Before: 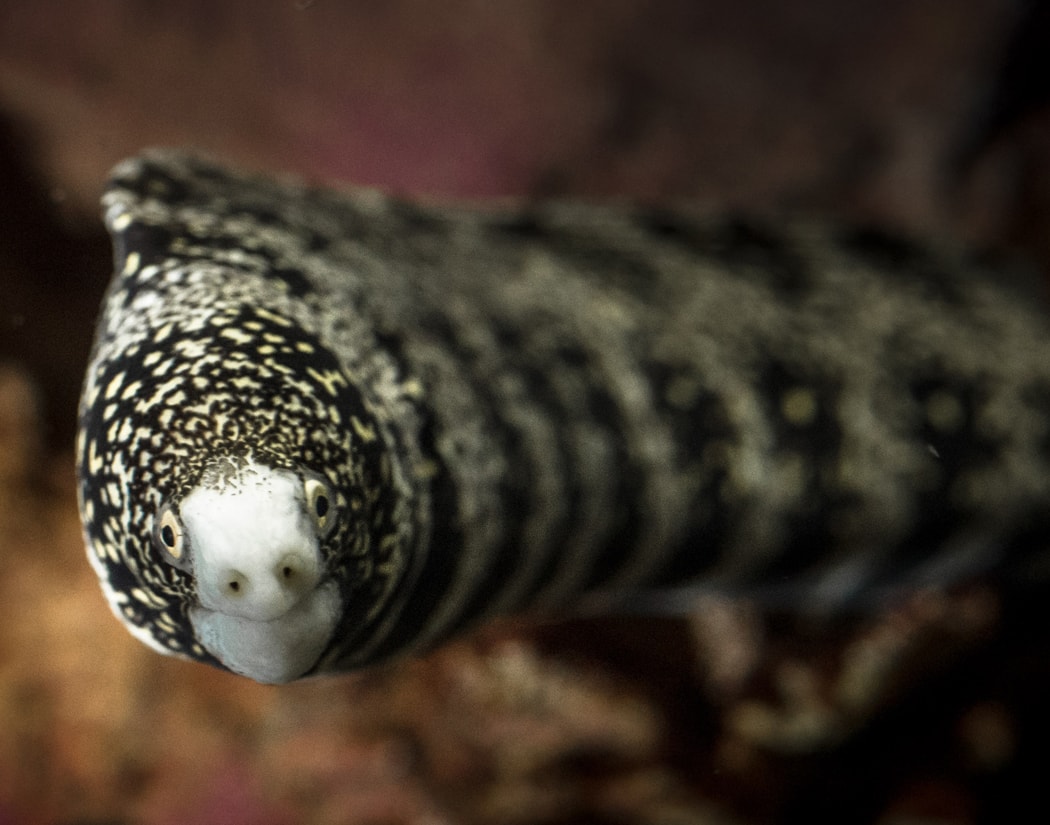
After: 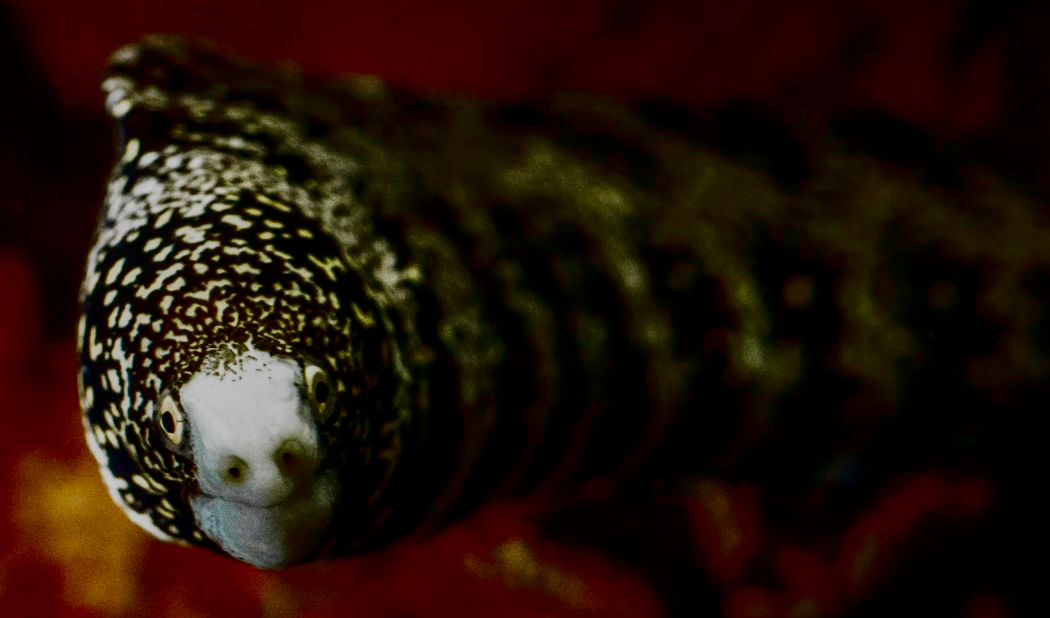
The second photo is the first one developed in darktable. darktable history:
crop: top 13.819%, bottom 11.169%
contrast brightness saturation: brightness -1, saturation 1
white balance: red 1.004, blue 1.024
velvia: on, module defaults
sigmoid: skew -0.2, preserve hue 0%, red attenuation 0.1, red rotation 0.035, green attenuation 0.1, green rotation -0.017, blue attenuation 0.15, blue rotation -0.052, base primaries Rec2020
exposure: black level correction 0, exposure 0.7 EV, compensate exposure bias true, compensate highlight preservation false
local contrast: on, module defaults
